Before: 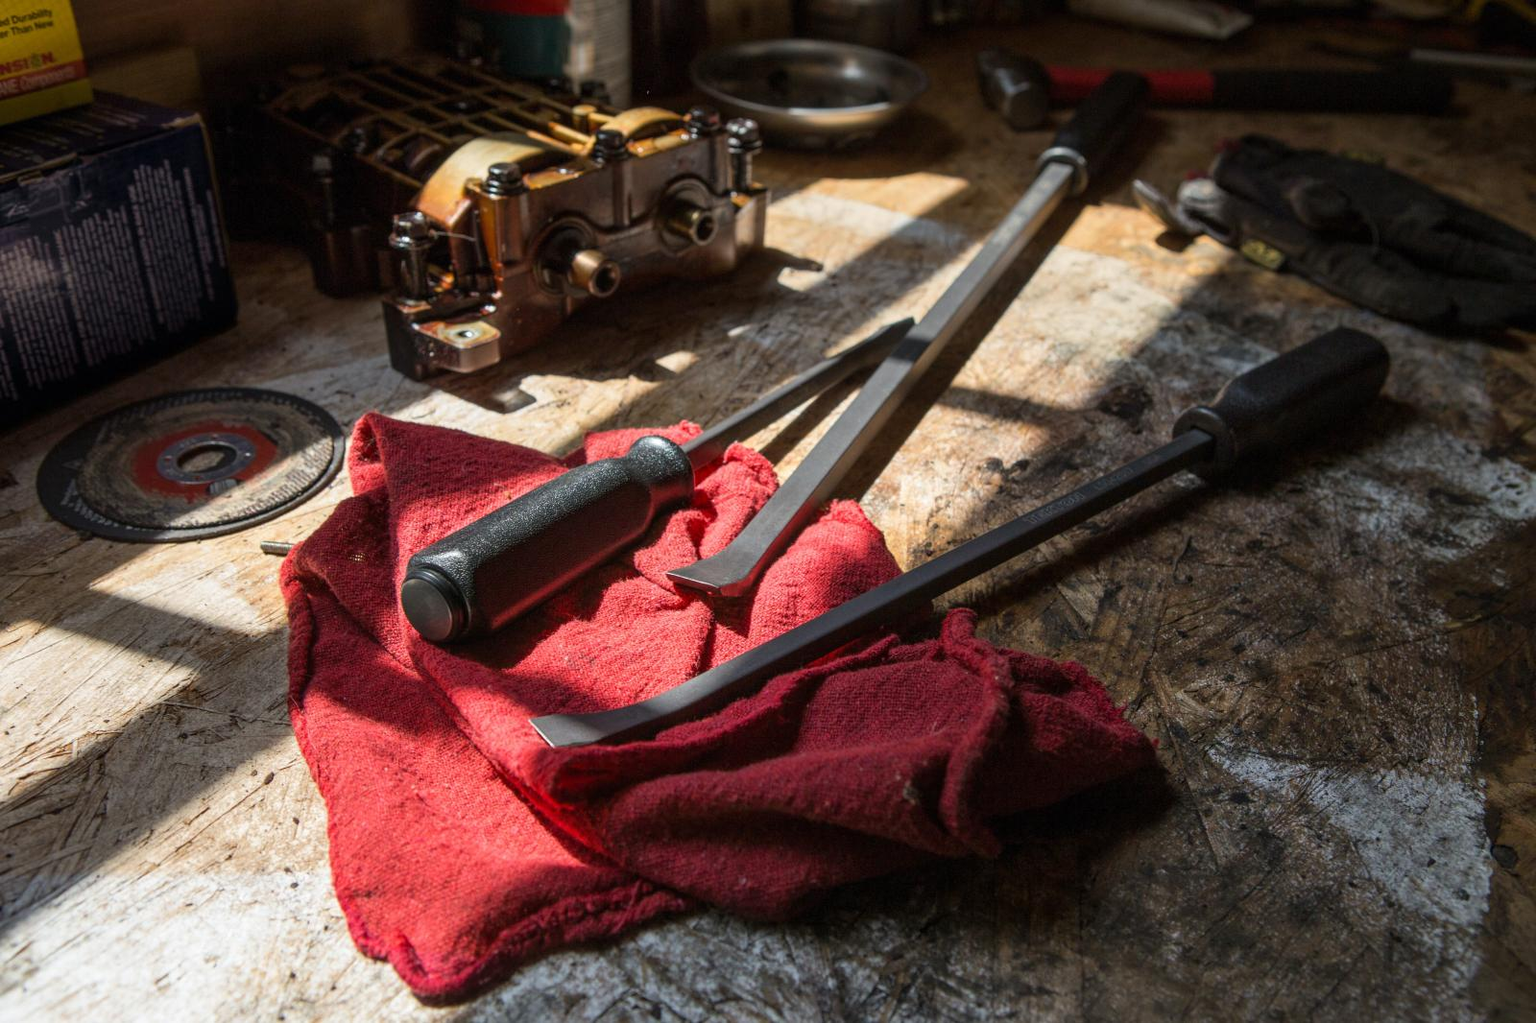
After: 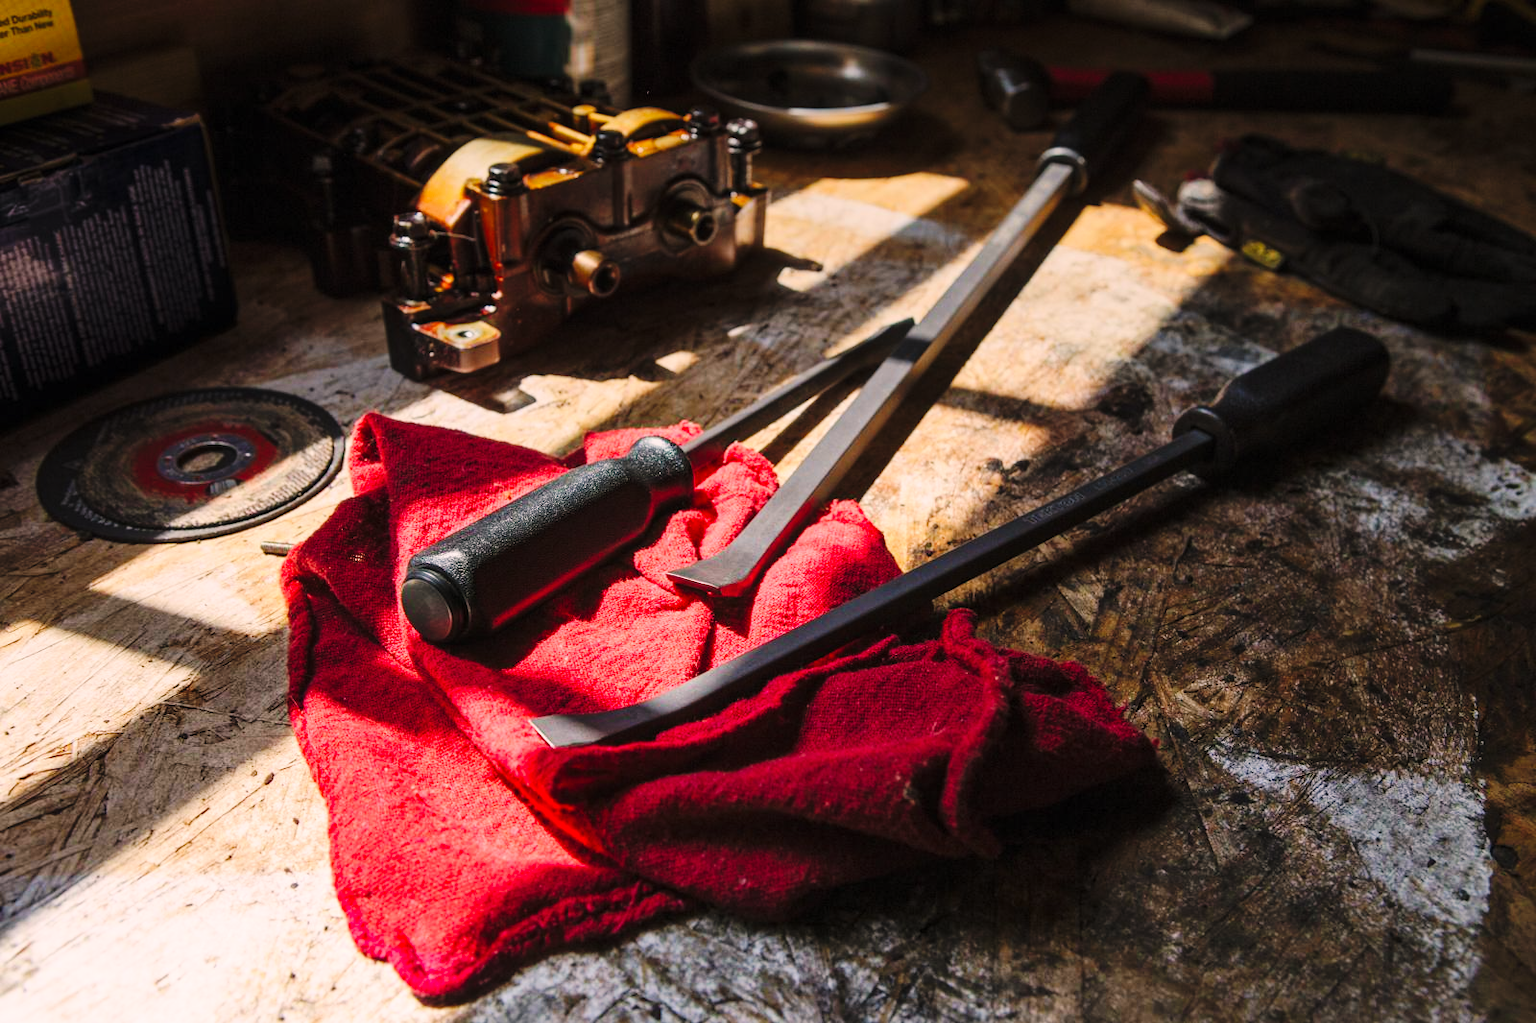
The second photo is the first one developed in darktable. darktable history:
graduated density: rotation -0.352°, offset 57.64
base curve: curves: ch0 [(0, 0) (0.036, 0.025) (0.121, 0.166) (0.206, 0.329) (0.605, 0.79) (1, 1)], preserve colors none
contrast brightness saturation: brightness 0.09, saturation 0.19
color correction: highlights a* 7.34, highlights b* 4.37
